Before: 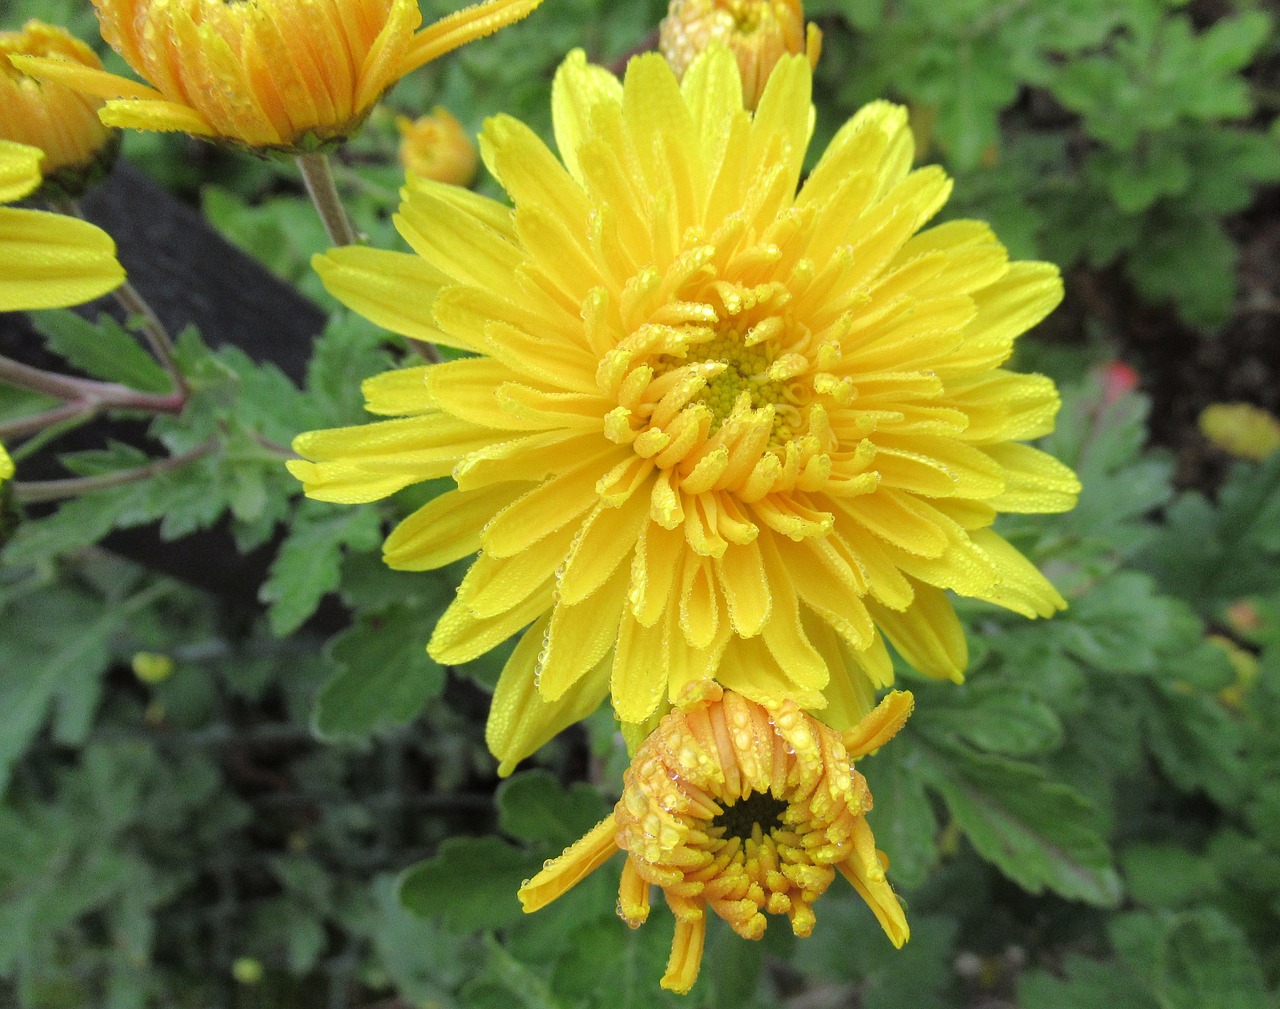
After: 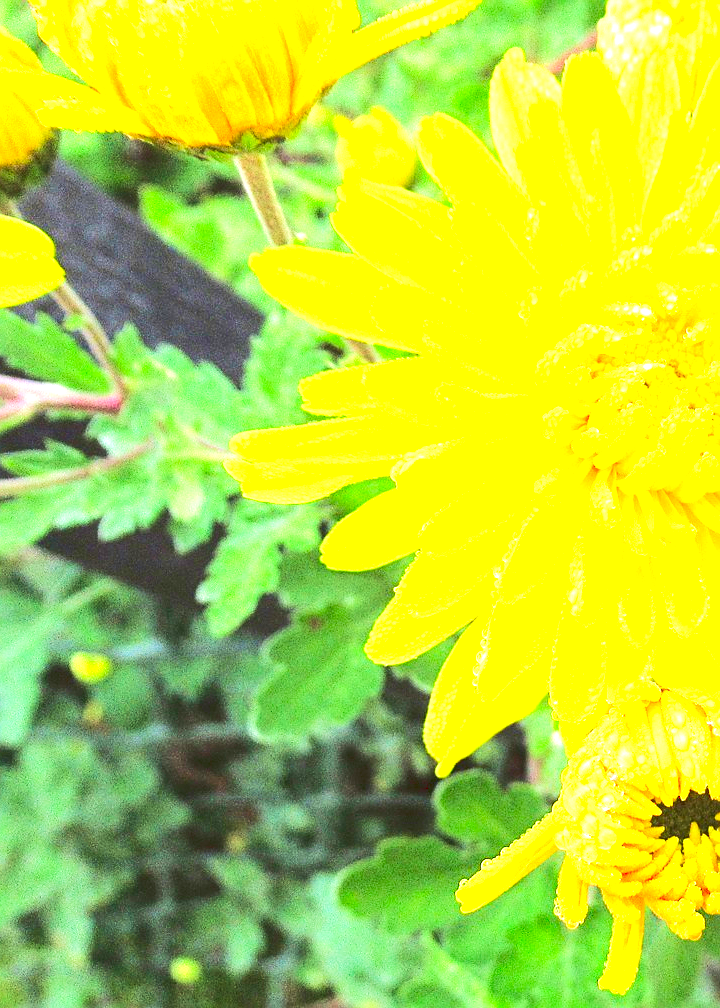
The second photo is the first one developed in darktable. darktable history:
crop: left 4.887%, right 38.801%
sharpen: on, module defaults
tone equalizer: edges refinement/feathering 500, mask exposure compensation -1.57 EV, preserve details no
tone curve: curves: ch0 [(0, 0) (0.003, 0.117) (0.011, 0.125) (0.025, 0.133) (0.044, 0.144) (0.069, 0.152) (0.1, 0.167) (0.136, 0.186) (0.177, 0.21) (0.224, 0.244) (0.277, 0.295) (0.335, 0.357) (0.399, 0.445) (0.468, 0.531) (0.543, 0.629) (0.623, 0.716) (0.709, 0.803) (0.801, 0.876) (0.898, 0.939) (1, 1)], color space Lab, linked channels, preserve colors none
velvia: on, module defaults
exposure: black level correction 0, exposure 2.122 EV, compensate highlight preservation false
color correction: highlights b* 0.025, saturation 1.37
